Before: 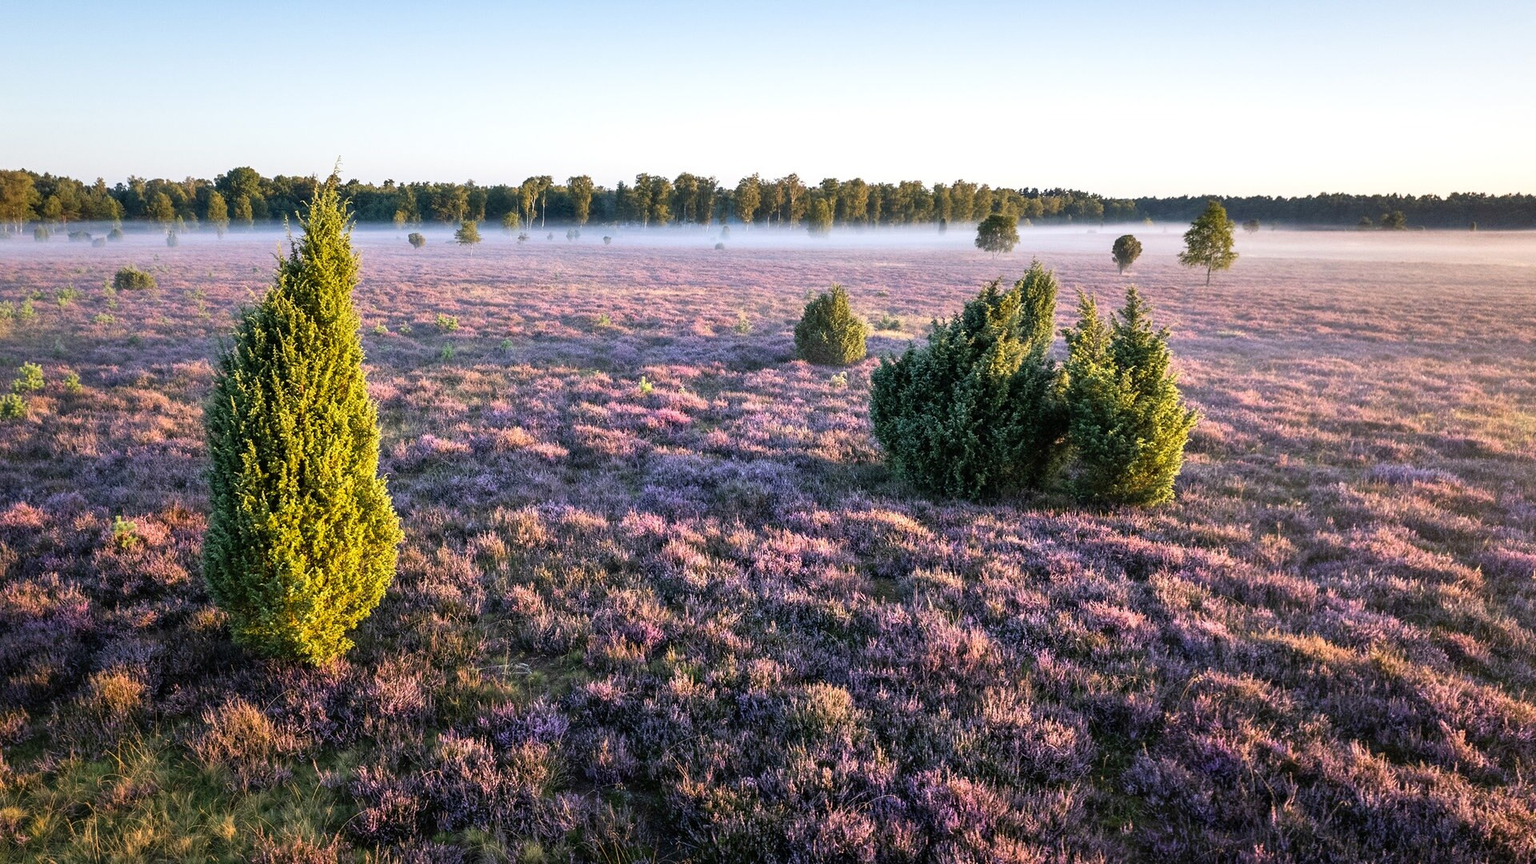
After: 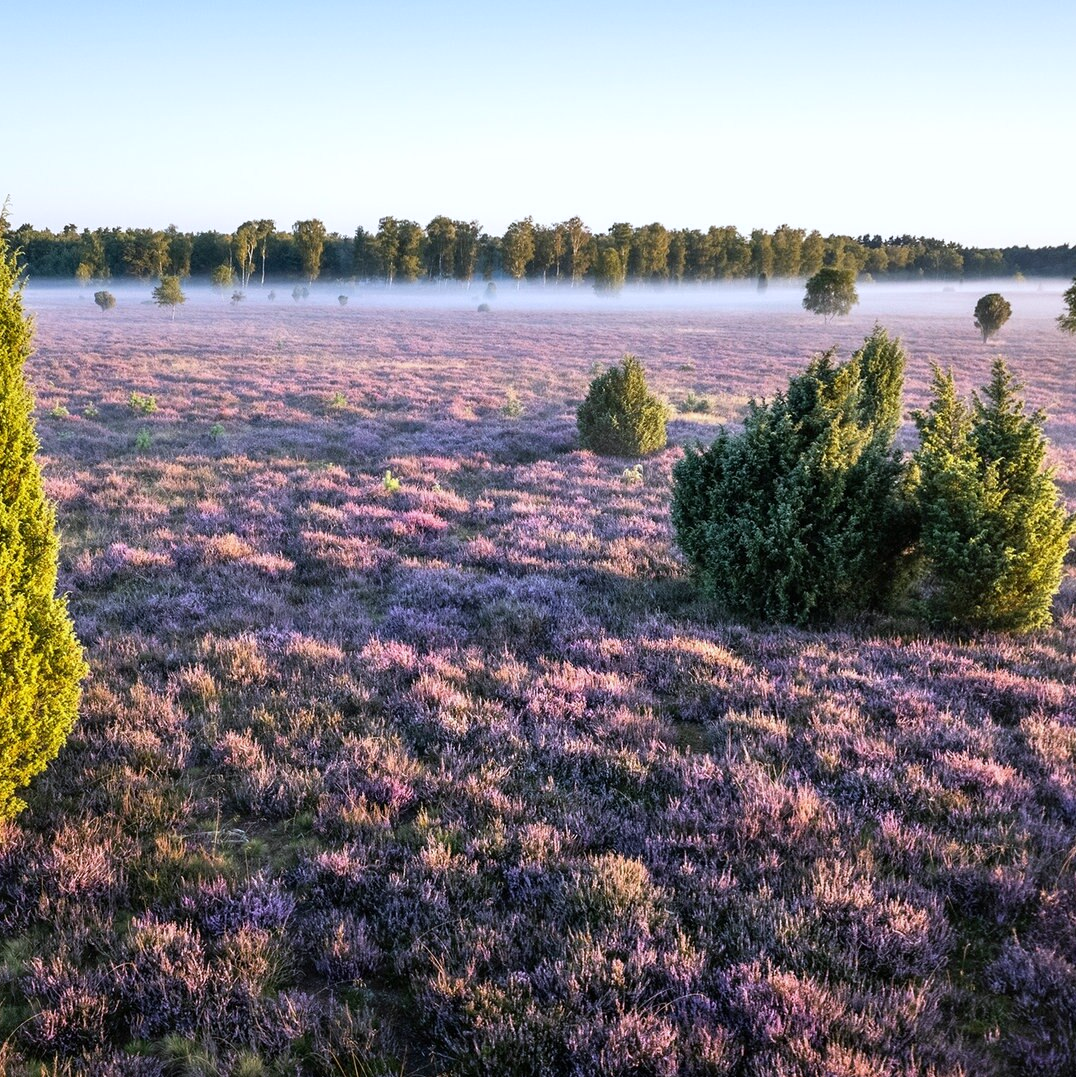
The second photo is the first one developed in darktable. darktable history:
white balance: red 0.976, blue 1.04
crop: left 21.674%, right 22.086%
